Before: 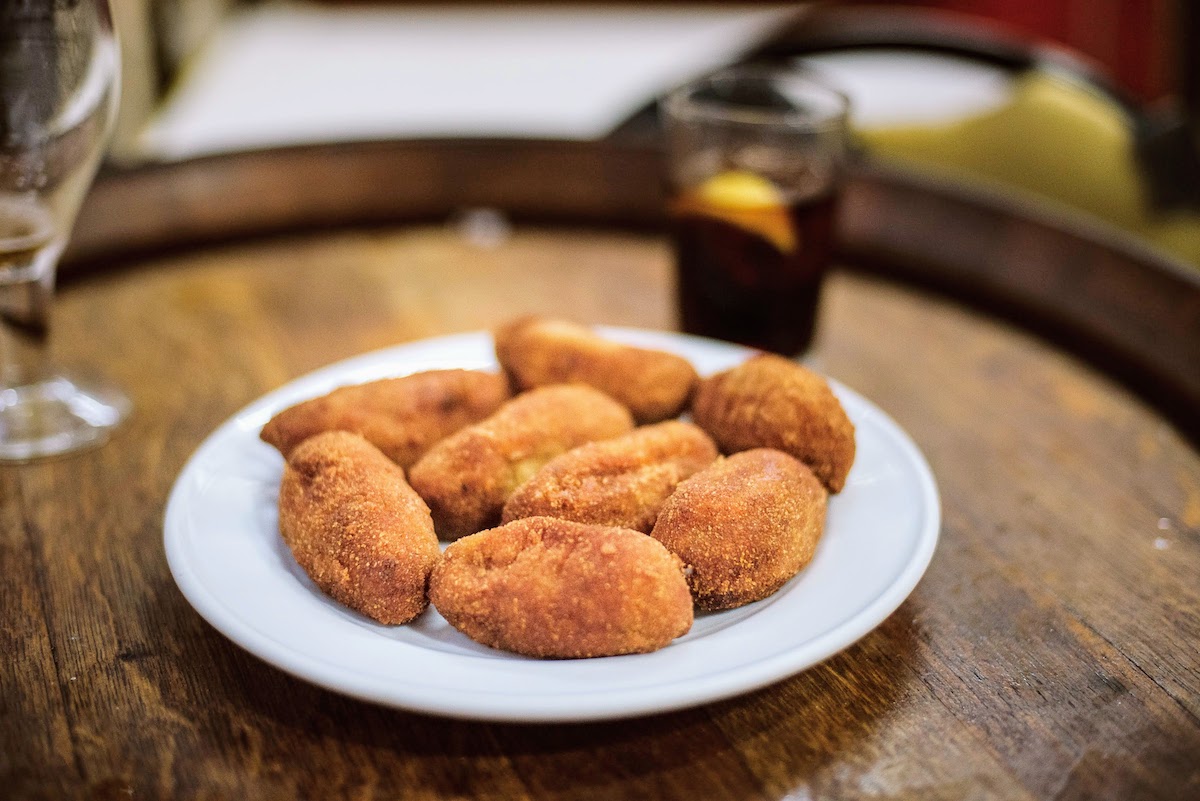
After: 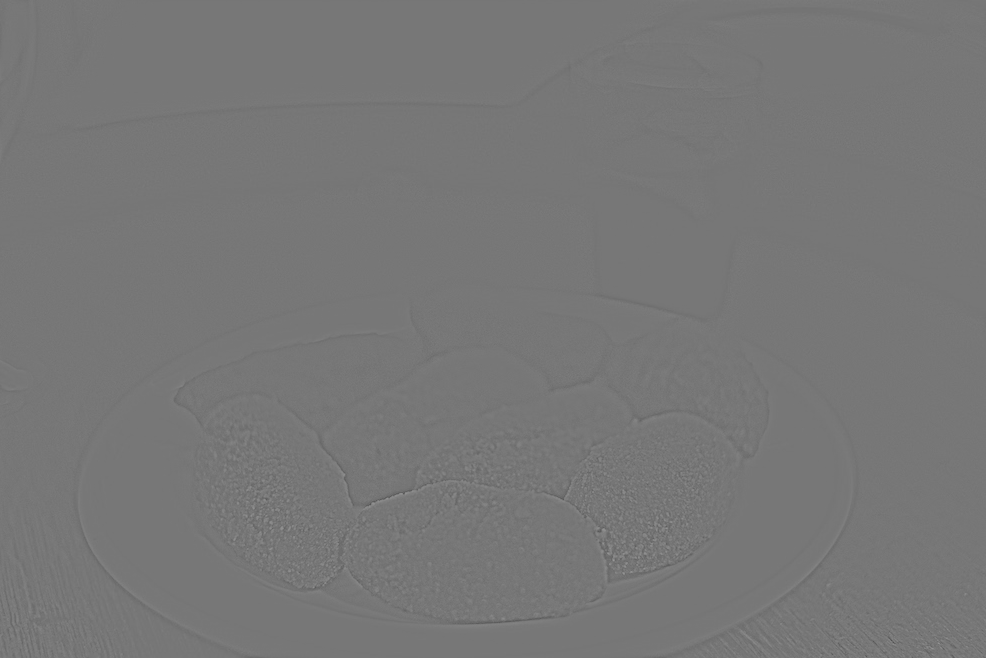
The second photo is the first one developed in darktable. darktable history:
crop and rotate: left 7.196%, top 4.574%, right 10.605%, bottom 13.178%
highpass: sharpness 5.84%, contrast boost 8.44%
